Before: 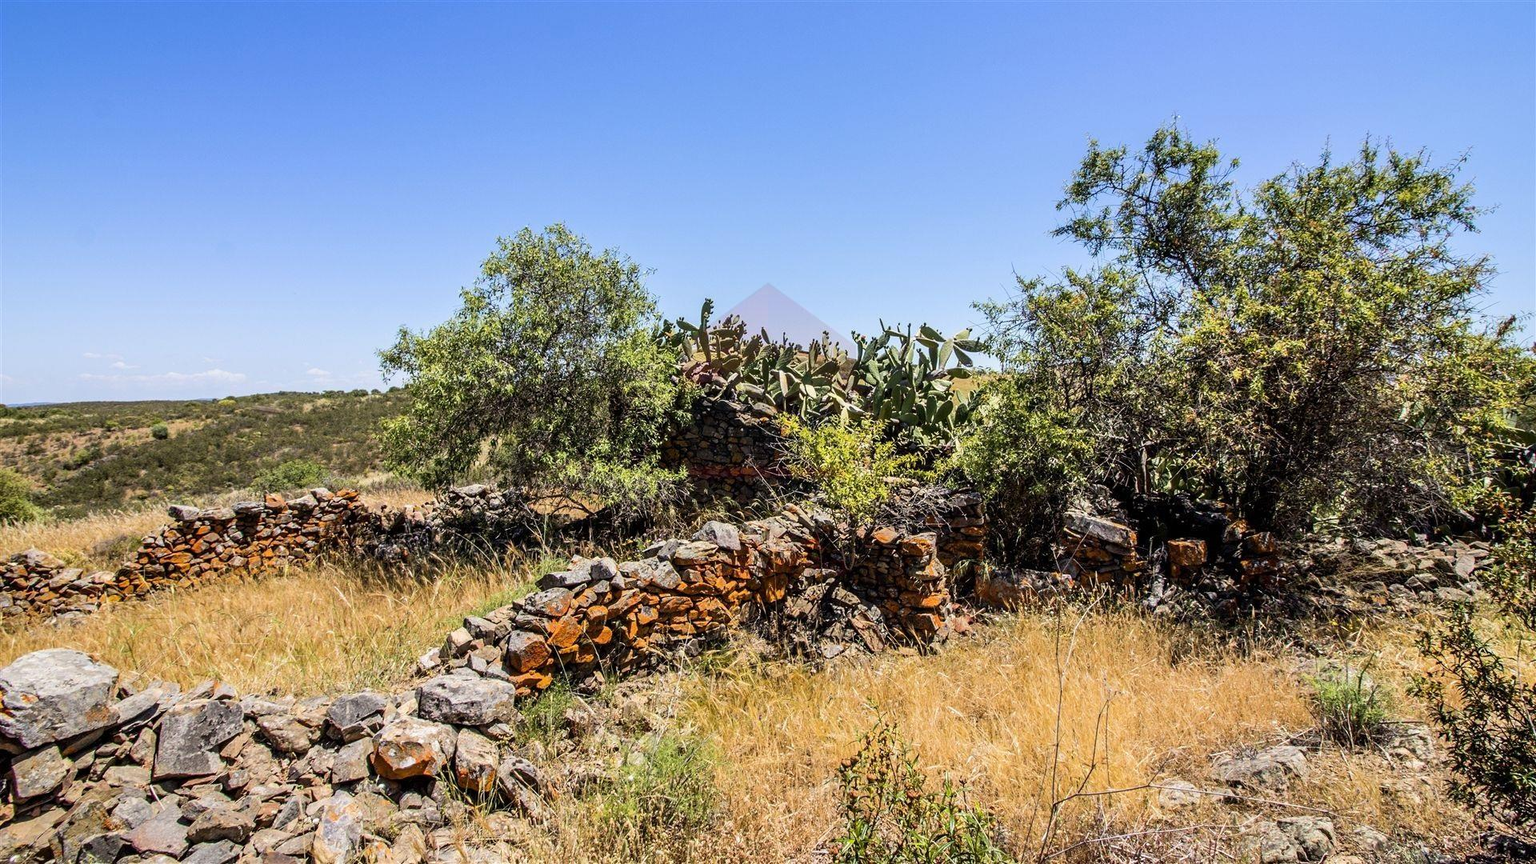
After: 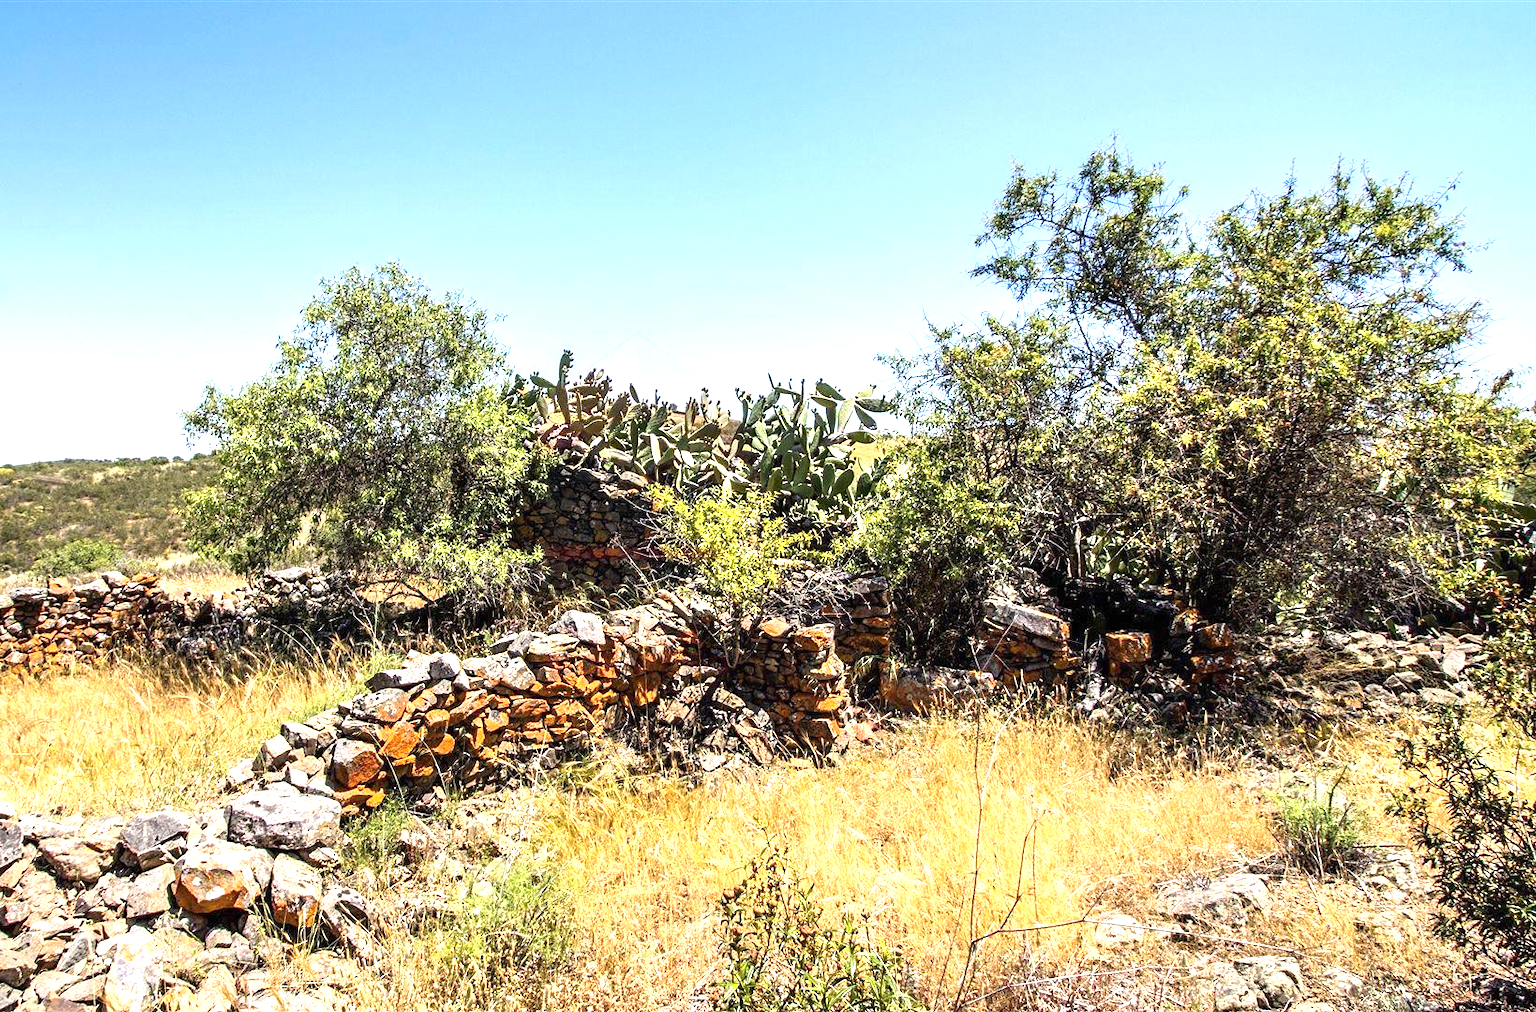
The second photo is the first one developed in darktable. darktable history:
exposure: black level correction 0, exposure 1.1 EV, compensate highlight preservation false
crop and rotate: left 14.584%
